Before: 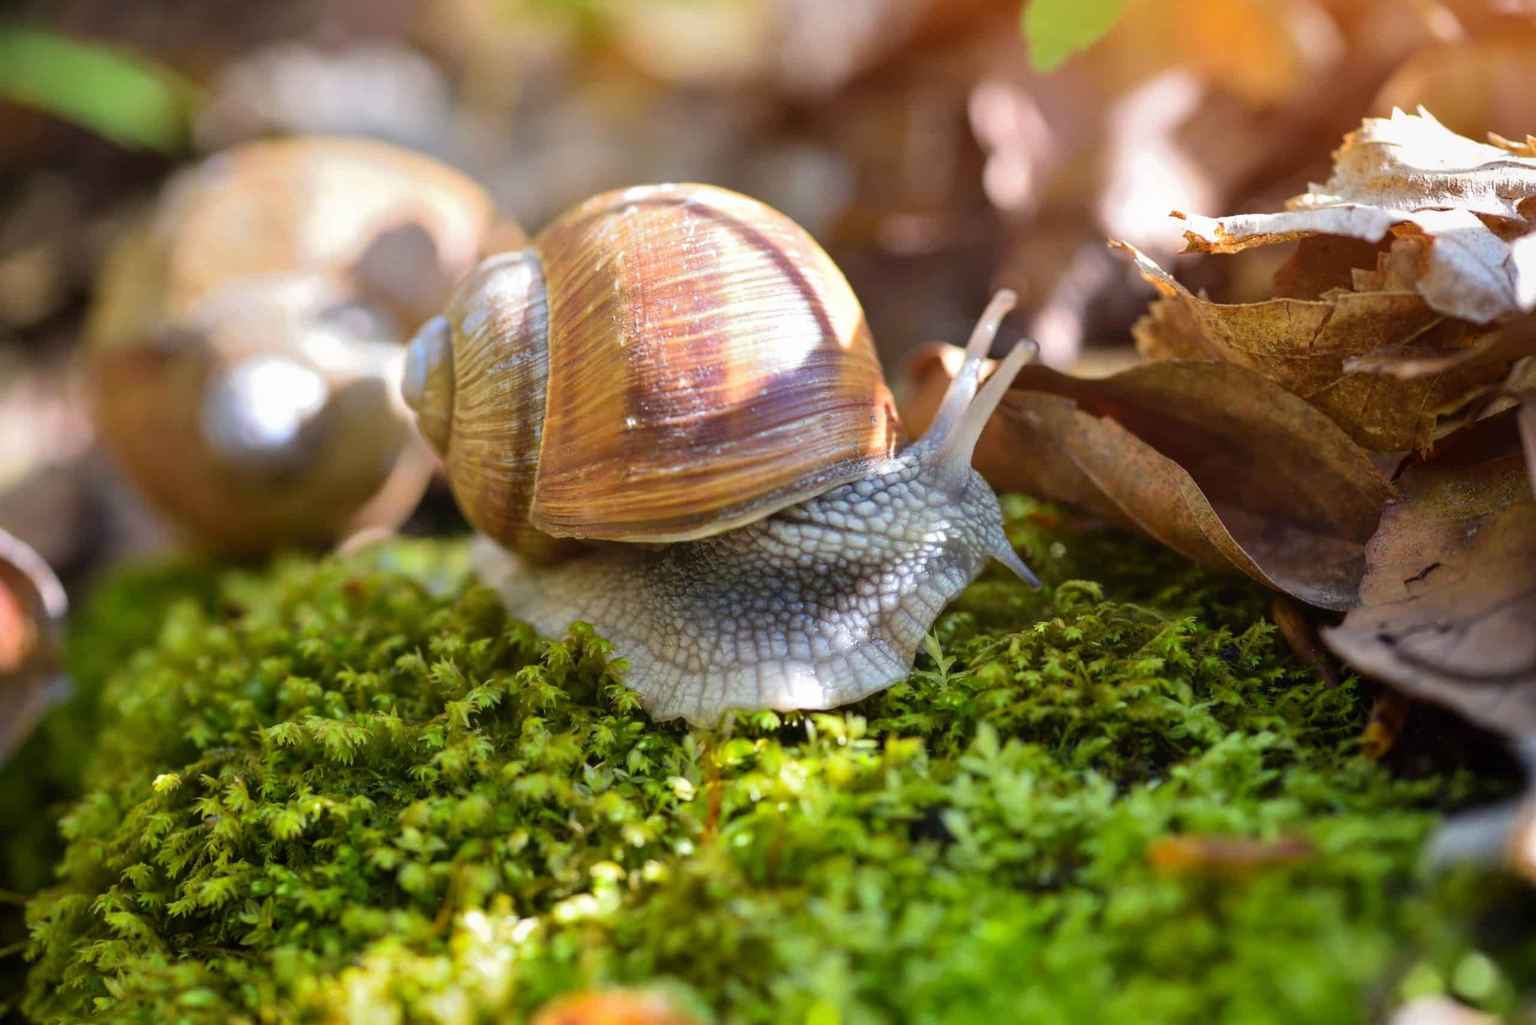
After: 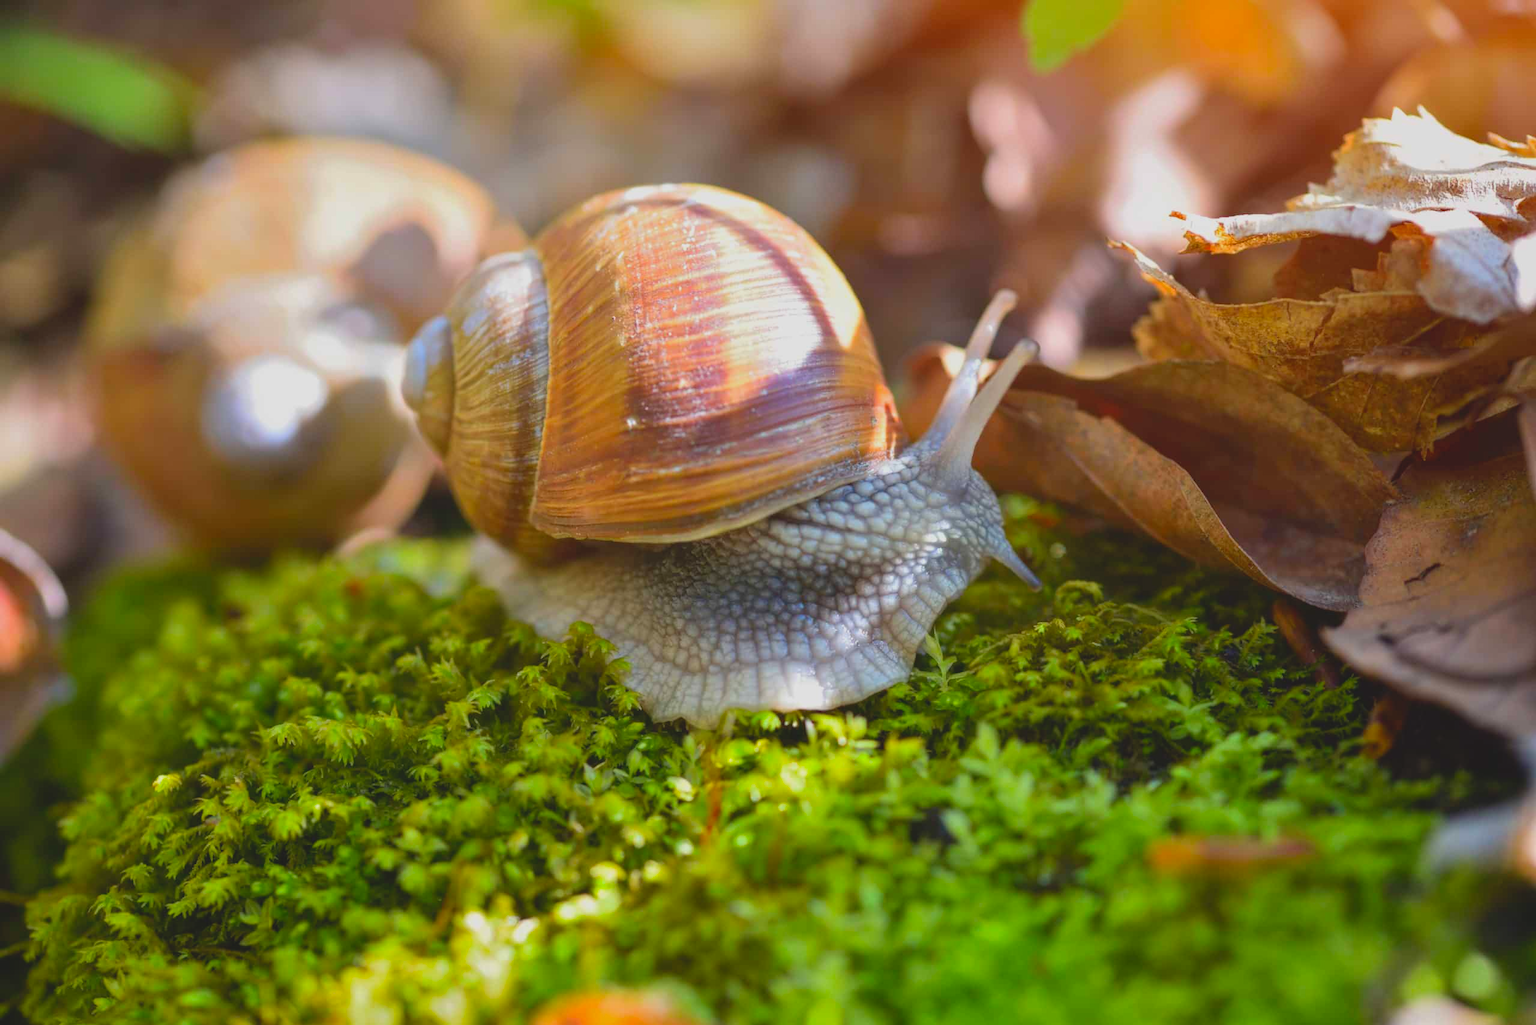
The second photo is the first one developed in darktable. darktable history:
exposure: compensate highlight preservation false
contrast brightness saturation: contrast -0.205, saturation 0.185
